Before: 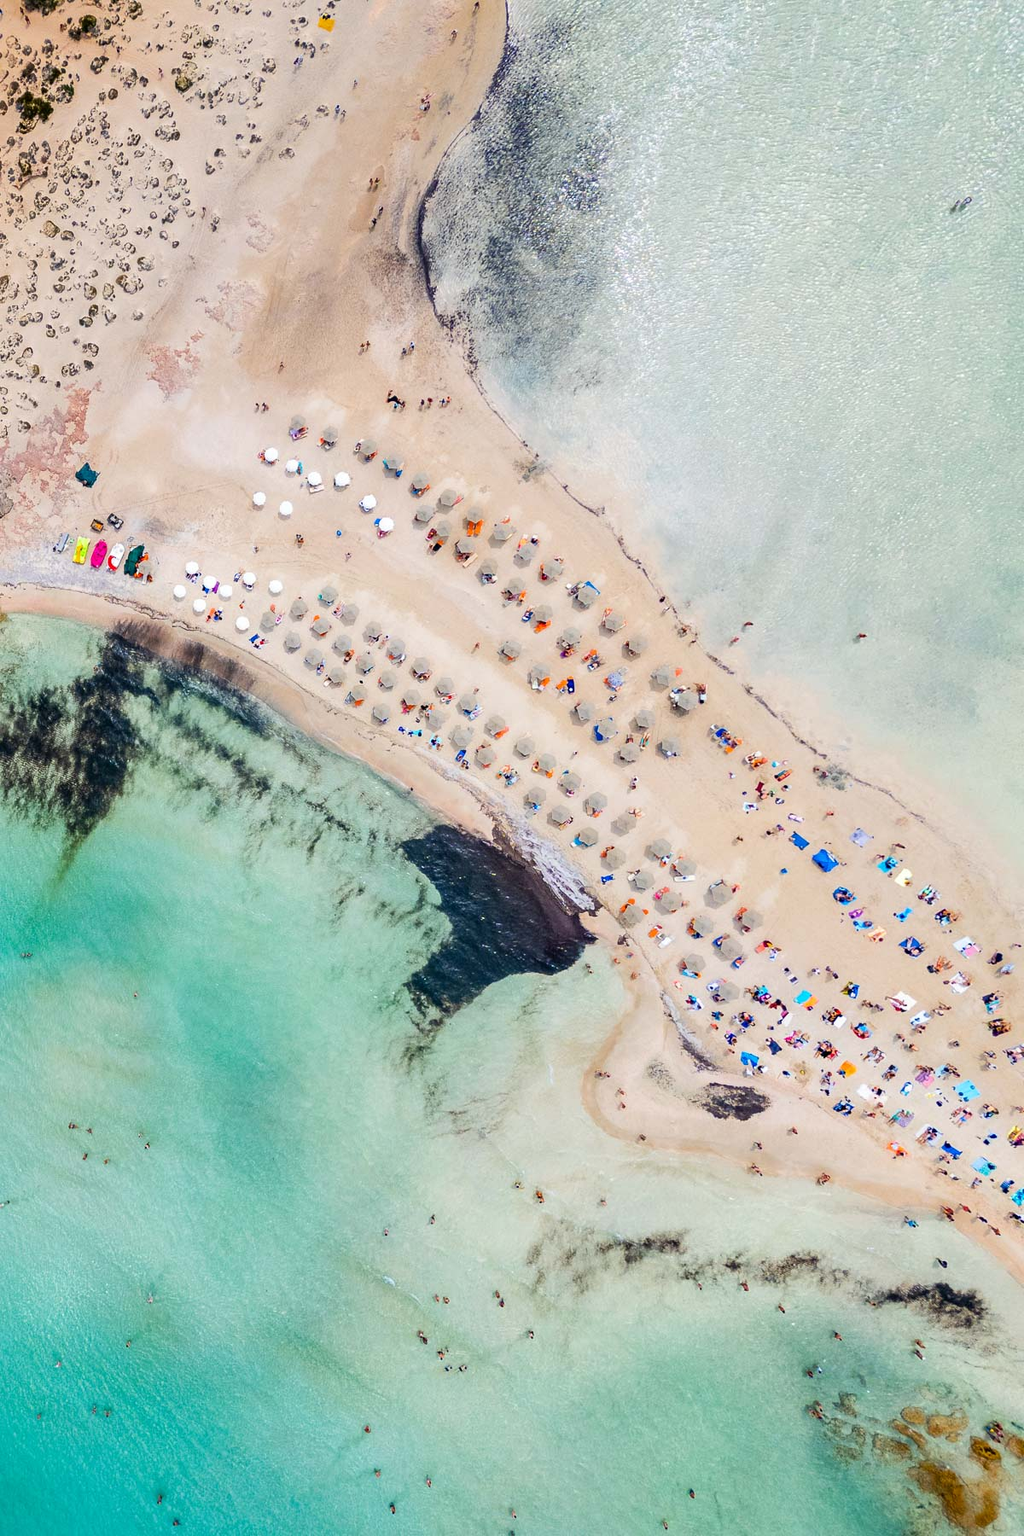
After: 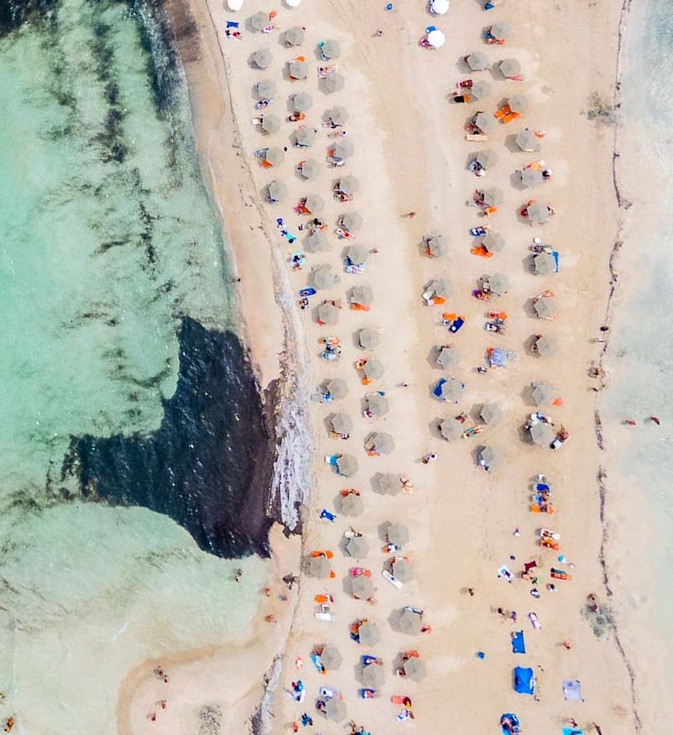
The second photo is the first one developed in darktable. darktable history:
crop and rotate: angle -44.76°, top 16.222%, right 0.859%, bottom 11.637%
